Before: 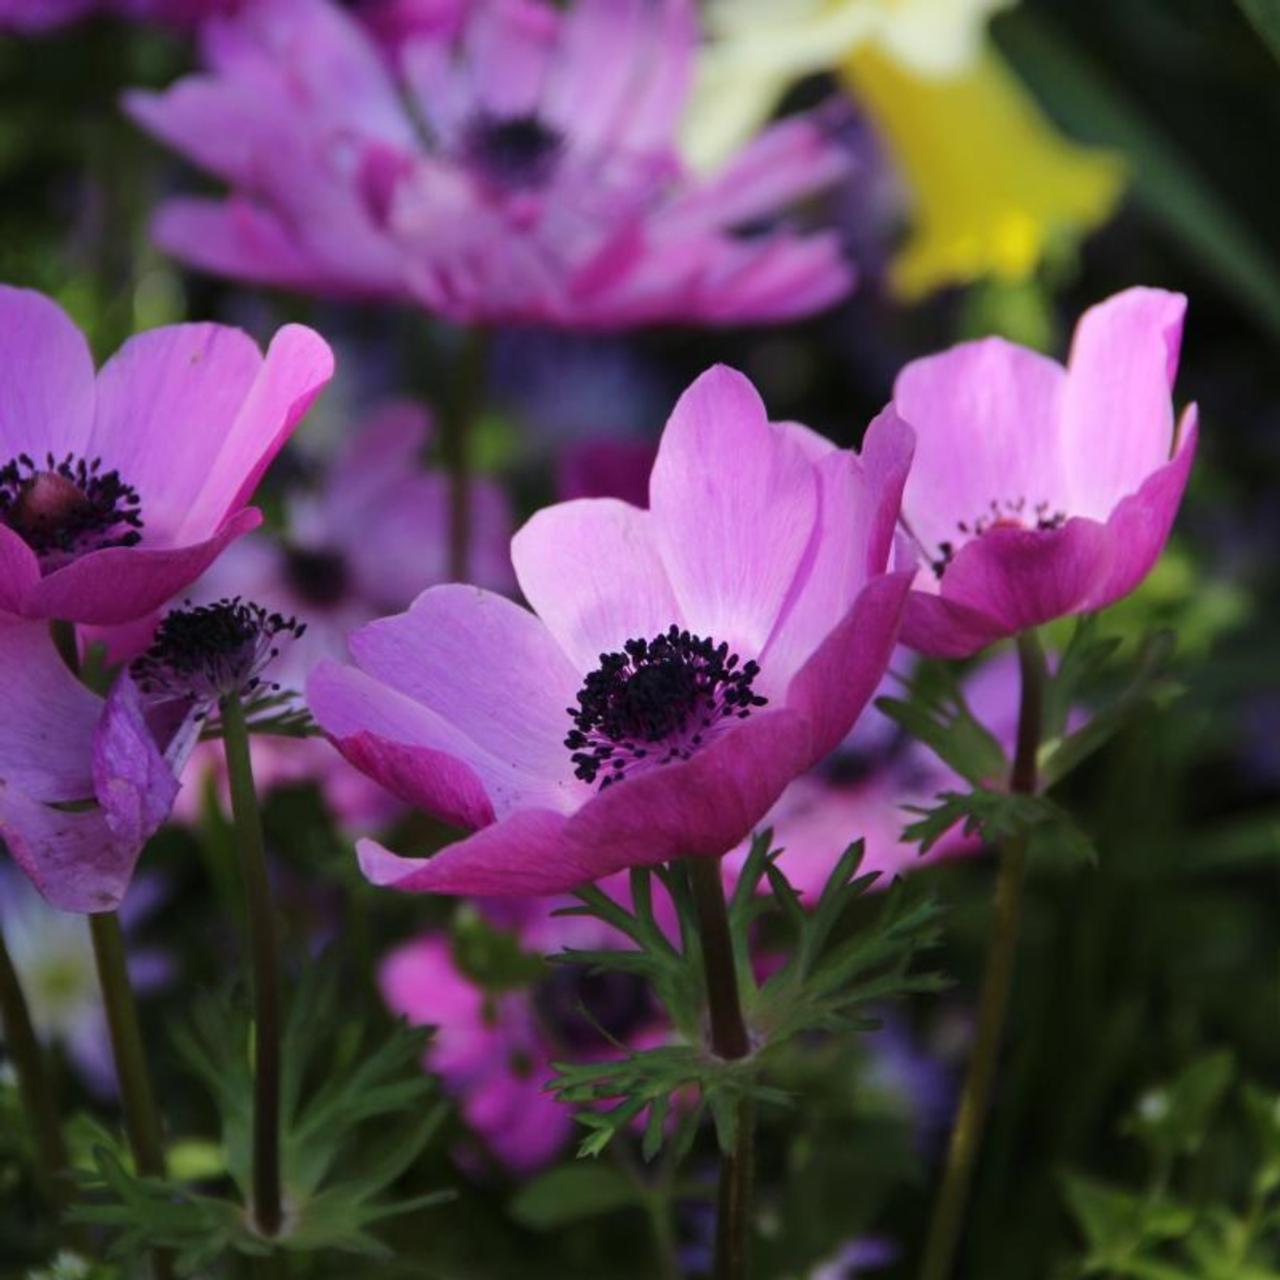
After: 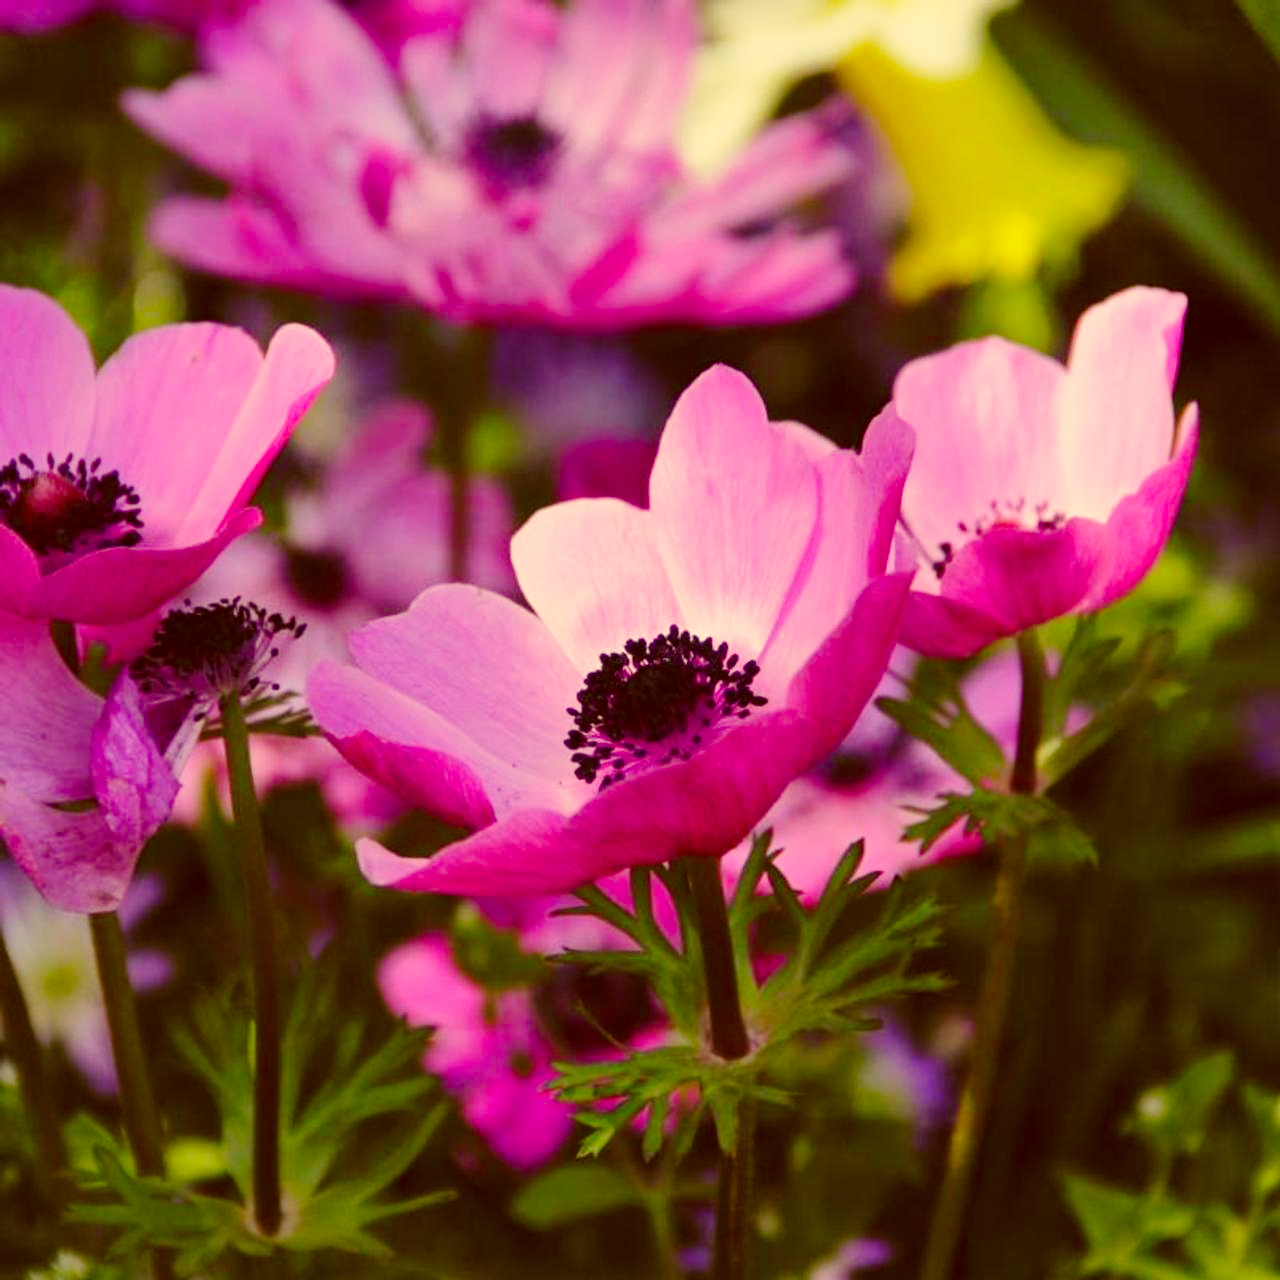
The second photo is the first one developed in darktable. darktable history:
base curve: curves: ch0 [(0, 0) (0.028, 0.03) (0.121, 0.232) (0.46, 0.748) (0.859, 0.968) (1, 1)], preserve colors none
color correction: highlights a* 1.21, highlights b* 24.81, shadows a* 16.22, shadows b* 24.89
shadows and highlights: on, module defaults
